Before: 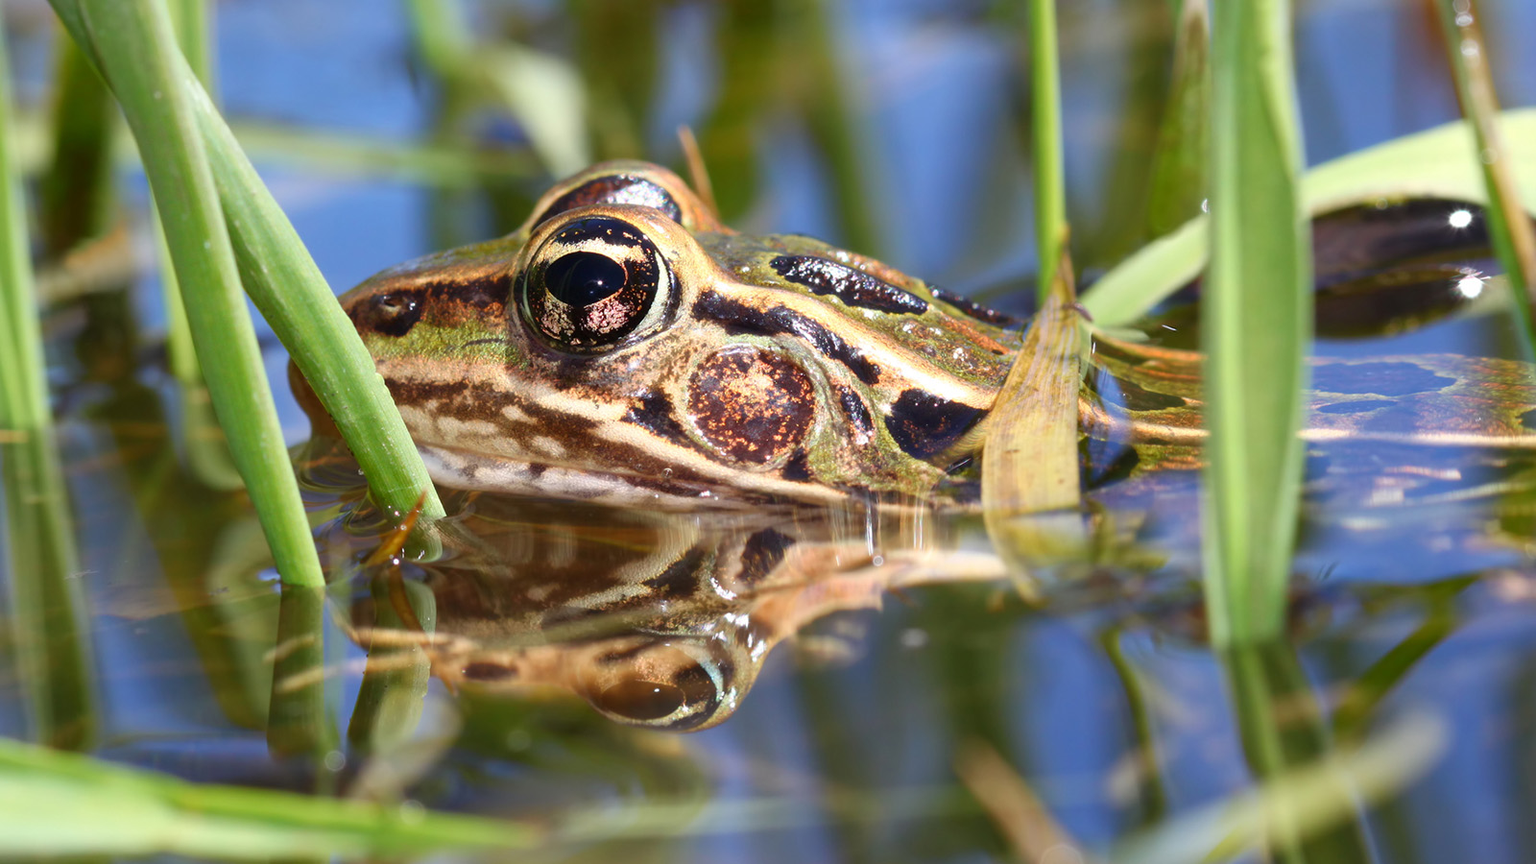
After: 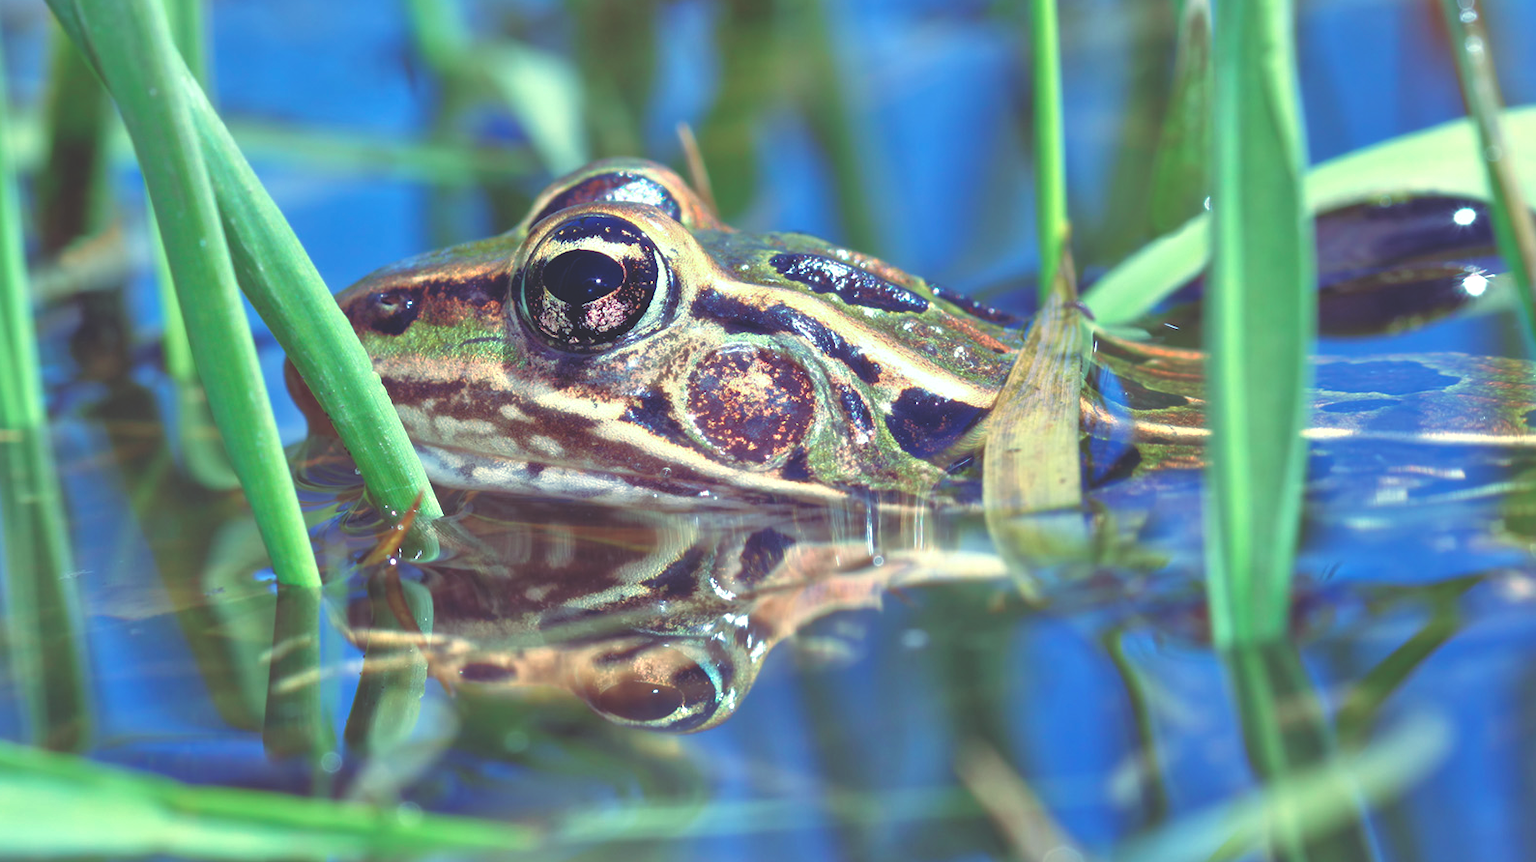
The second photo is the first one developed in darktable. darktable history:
crop: left 0.434%, top 0.485%, right 0.244%, bottom 0.386%
rgb curve: curves: ch0 [(0, 0.186) (0.314, 0.284) (0.576, 0.466) (0.805, 0.691) (0.936, 0.886)]; ch1 [(0, 0.186) (0.314, 0.284) (0.581, 0.534) (0.771, 0.746) (0.936, 0.958)]; ch2 [(0, 0.216) (0.275, 0.39) (1, 1)], mode RGB, independent channels, compensate middle gray true, preserve colors none
tone equalizer: -7 EV 0.15 EV, -6 EV 0.6 EV, -5 EV 1.15 EV, -4 EV 1.33 EV, -3 EV 1.15 EV, -2 EV 0.6 EV, -1 EV 0.15 EV, mask exposure compensation -0.5 EV
